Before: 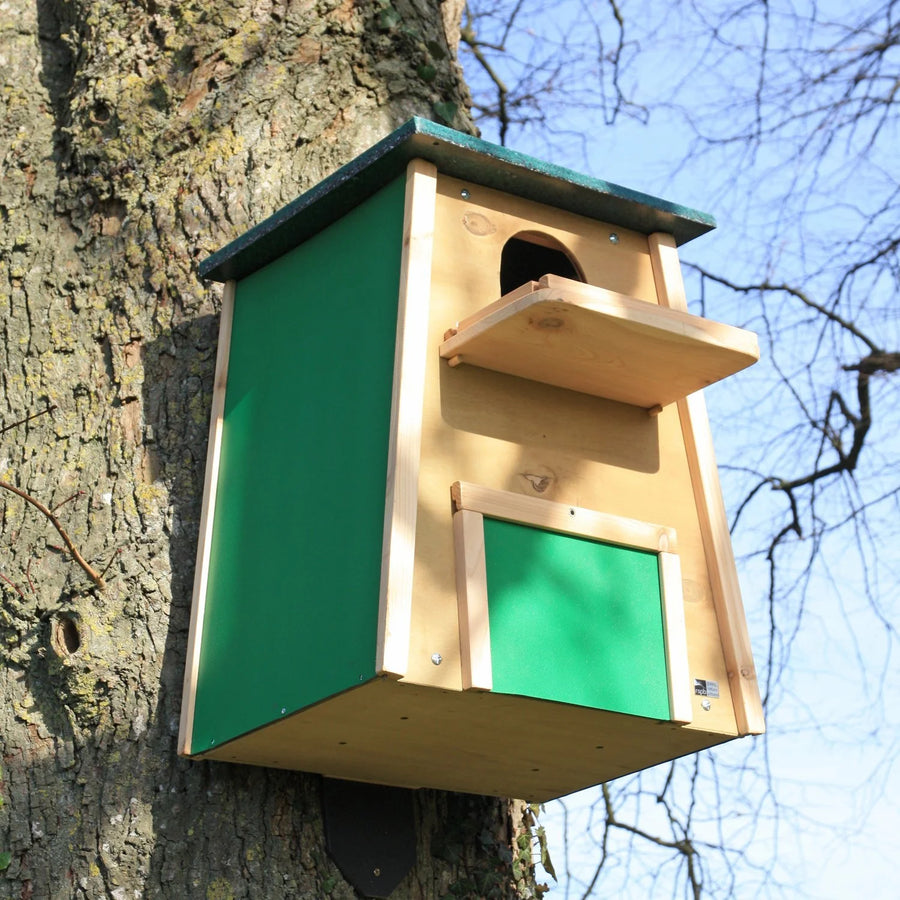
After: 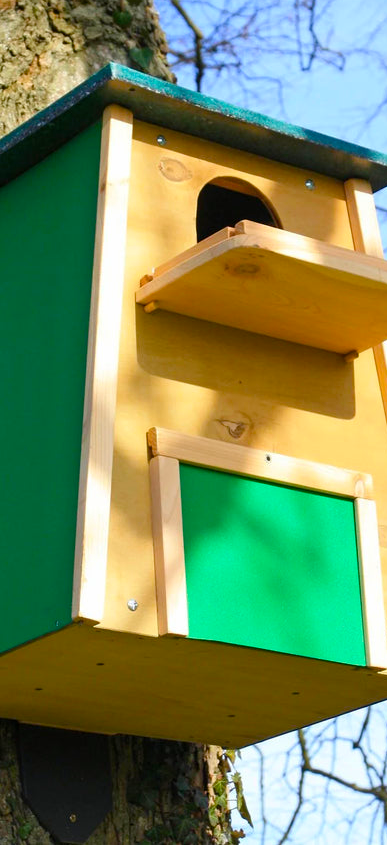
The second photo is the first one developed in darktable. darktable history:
crop: left 33.886%, top 6.036%, right 23.021%
color balance rgb: power › hue 74.35°, perceptual saturation grading › global saturation 35.891%, perceptual saturation grading › shadows 34.631%, global vibrance 14.987%
